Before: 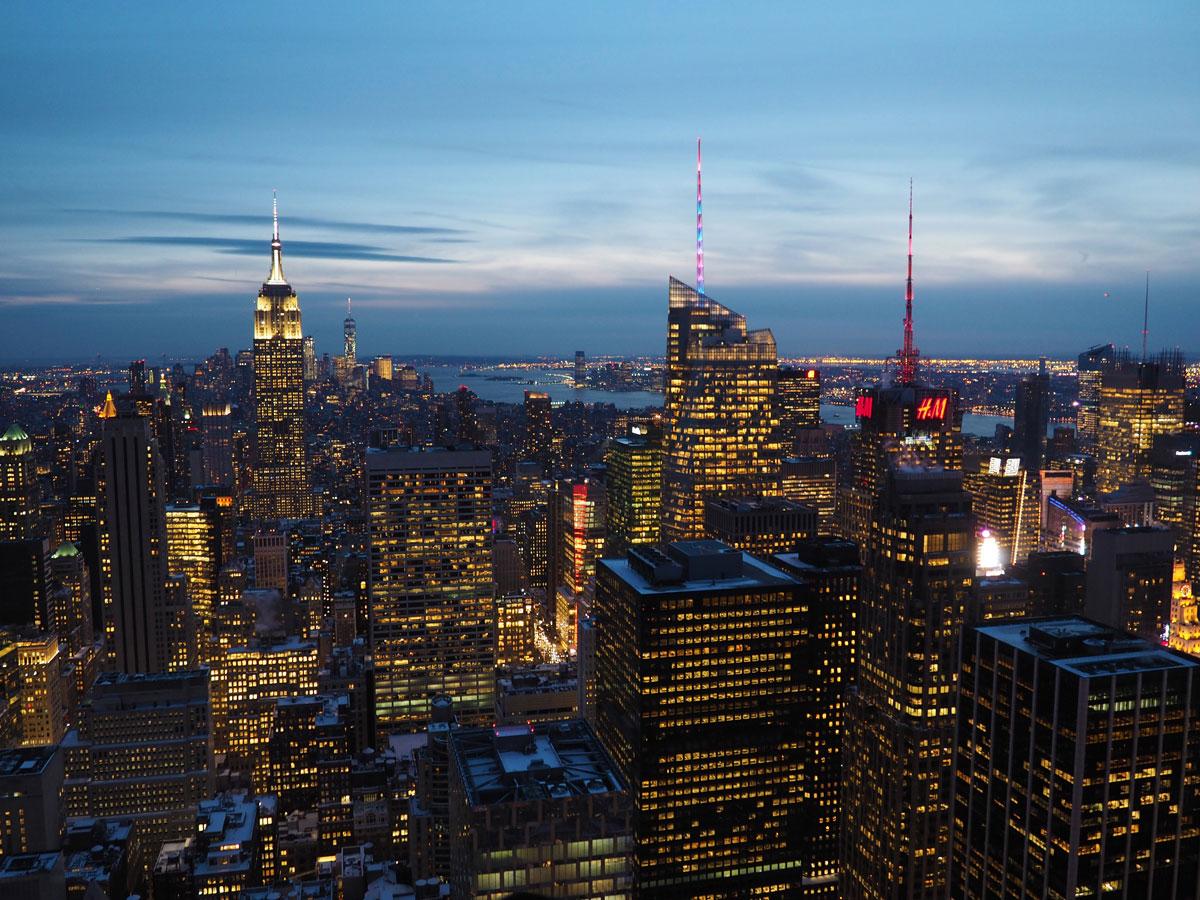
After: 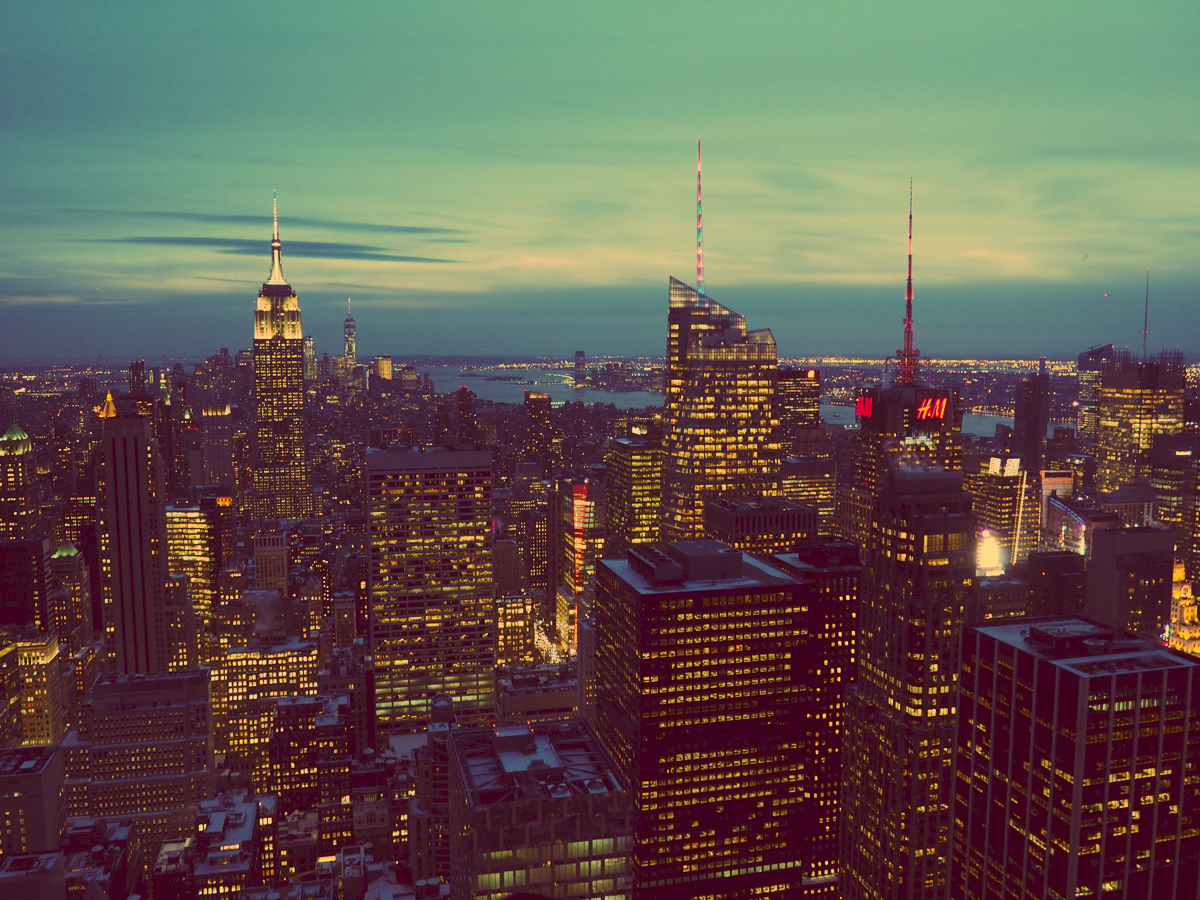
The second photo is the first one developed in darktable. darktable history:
tone curve: curves: ch0 [(0, 0) (0.003, 0.08) (0.011, 0.088) (0.025, 0.104) (0.044, 0.122) (0.069, 0.141) (0.1, 0.161) (0.136, 0.181) (0.177, 0.209) (0.224, 0.246) (0.277, 0.293) (0.335, 0.343) (0.399, 0.399) (0.468, 0.464) (0.543, 0.54) (0.623, 0.616) (0.709, 0.694) (0.801, 0.757) (0.898, 0.821) (1, 1)], preserve colors none
color look up table: target L [95.89, 95.69, 84.35, 82.19, 78.05, 77.74, 75.71, 74.8, 68.22, 67.8, 58.08, 51.1, 35.39, 25.62, 4.434, 203.49, 92.23, 87.82, 75.85, 67.23, 56.99, 57.35, 55.02, 51.58, 26, 8.397, 95.71, 81.36, 77.9, 71.64, 69.22, 63.9, 63.09, 59.41, 43.64, 44.83, 40.08, 33.14, 32.52, 22.17, 10.18, 7.291, 82.74, 71.99, 68.33, 57.06, 51.61, 40.53, 35.04], target a [18.64, 15.25, -30.49, -35.03, -72.1, -22.78, -58.61, -16.69, -11.63, -49.45, -29.8, -39.44, -0.968, -9.278, 28.82, 0, 26.24, 19.79, 46.37, 11.95, -0.175, 25.25, 86.19, 46.35, 56.41, 42.21, 21.28, 41.91, 3.304, 30.93, -5.201, -6.79, 62, 85.79, -3.571, 73, 40.15, 64.45, 23.88, 18.83, 52.35, 42.68, -53.4, -54.22, -40.08, -36.73, -24.41, -8.784, -0.711], target b [58.14, 103.84, 72.71, 47.86, 56.12, 32.45, 31.18, 78.96, 46.22, 70.12, 56.04, 49.12, 53.64, 27.54, 7.418, -0.002, 69.45, 50.61, 45.18, 67.64, 25.18, 19.39, 25.86, 72.05, 31.04, 13.74, 54.28, 36.82, 31.07, 20.47, 16.33, 18.6, 20.59, 5.198, -23.59, -6.509, -7.613, -33.54, -29.37, -27.77, -60.43, -28.89, 33.33, 19.56, 12.01, 11.96, -3.921, -20.36, 2.621], num patches 49
